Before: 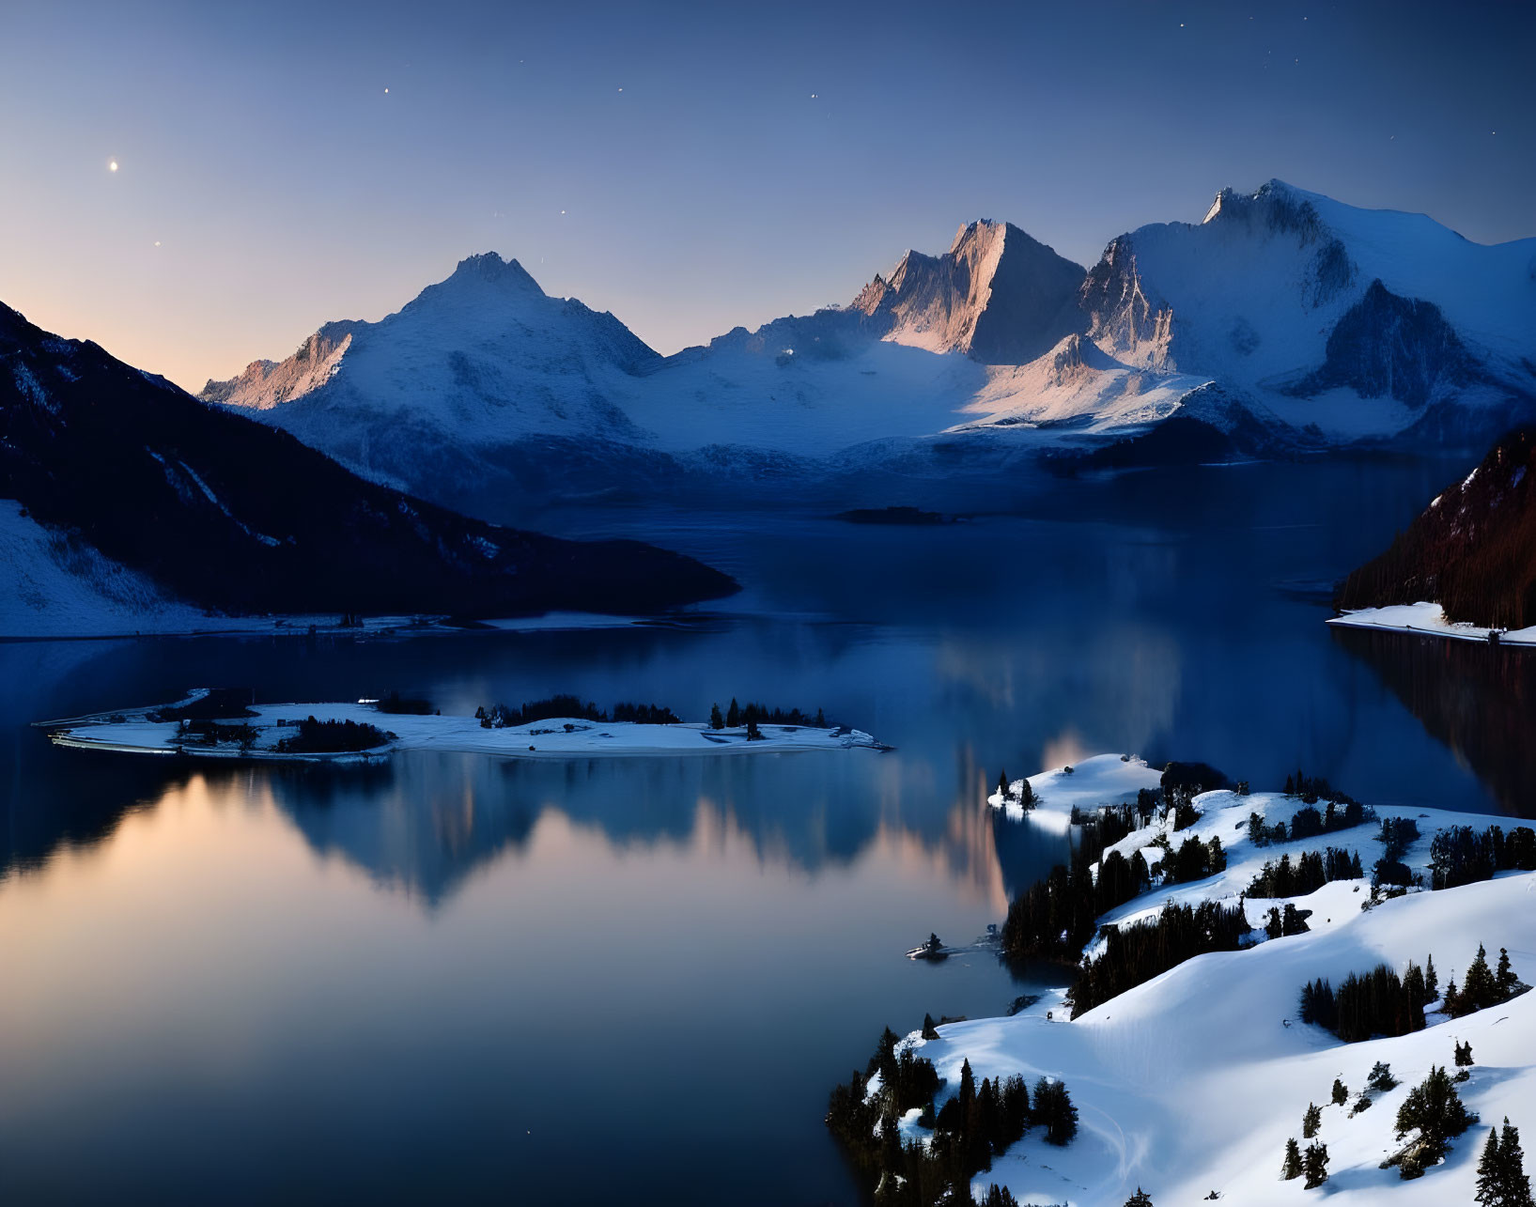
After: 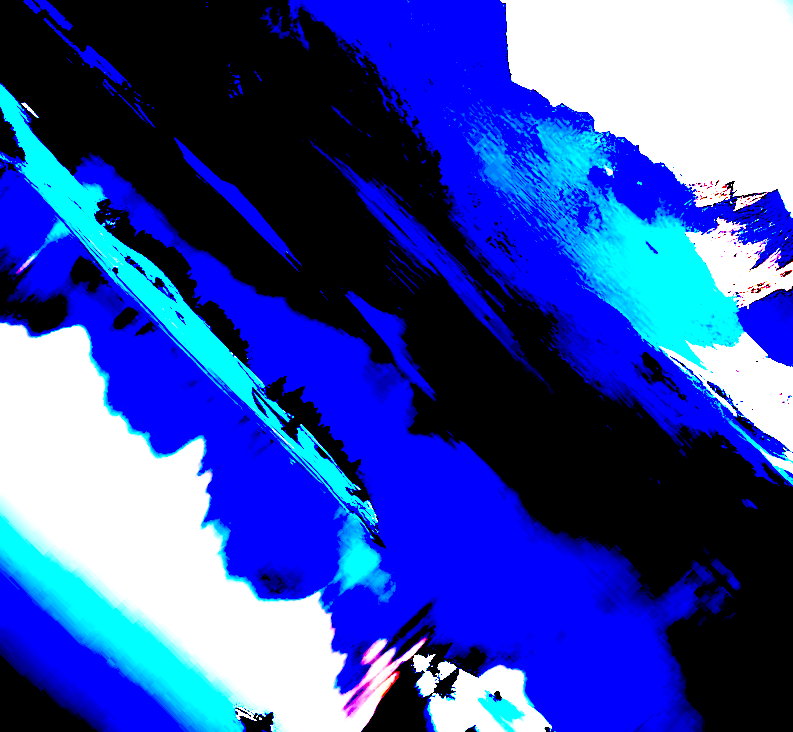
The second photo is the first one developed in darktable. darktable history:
crop and rotate: angle -45.74°, top 16.473%, right 0.987%, bottom 11.612%
exposure: black level correction 0.099, exposure 2.993 EV, compensate highlight preservation false
